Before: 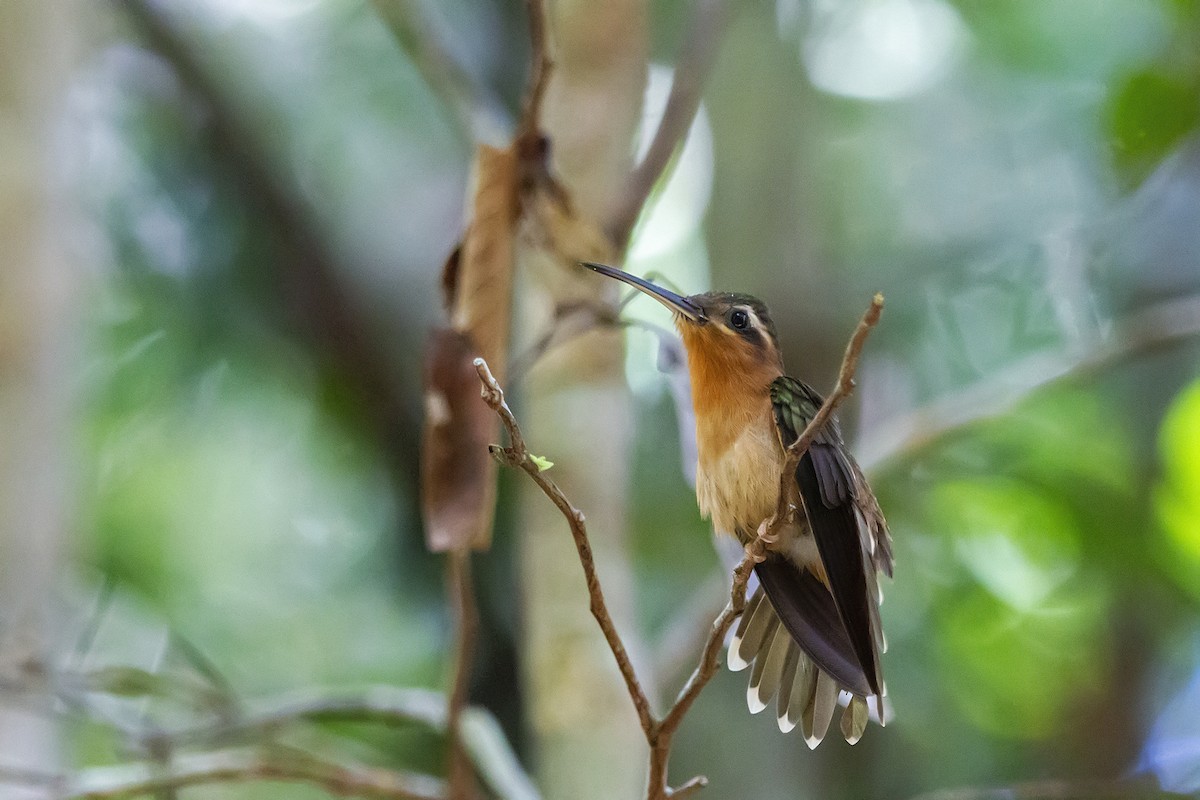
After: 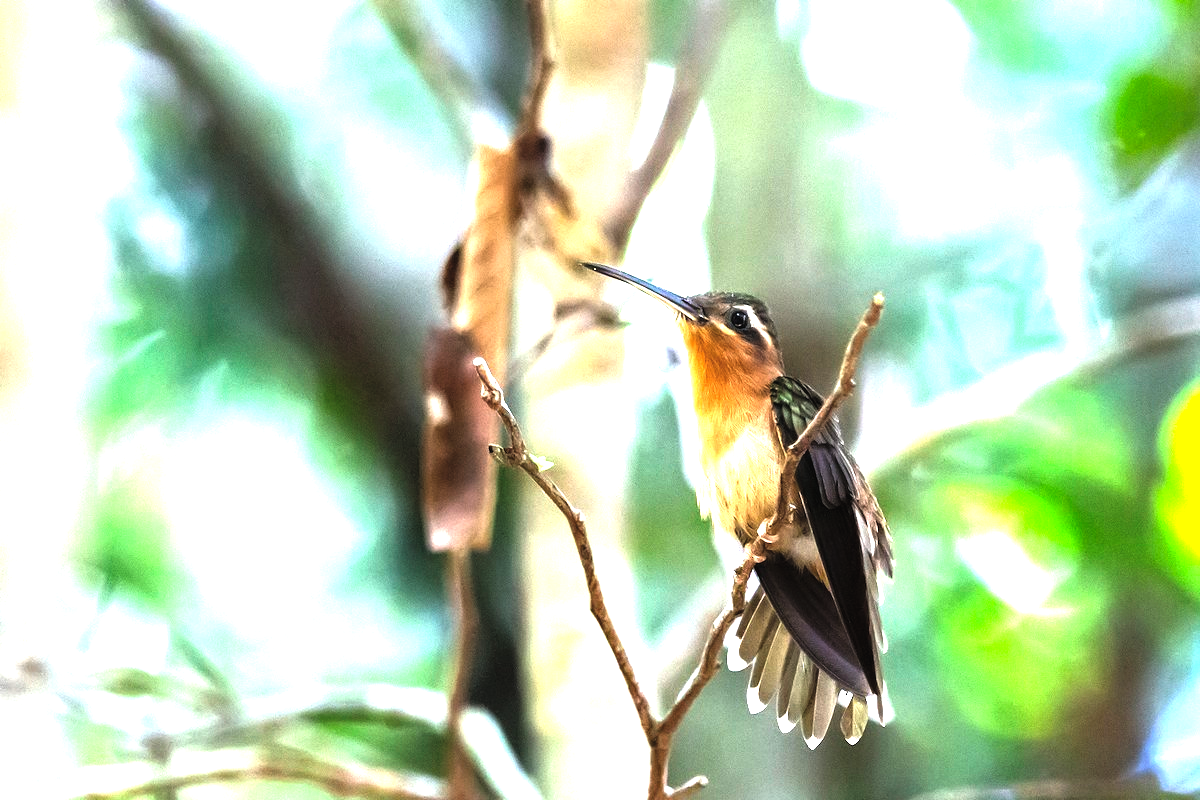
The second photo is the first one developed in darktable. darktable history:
levels: levels [0.044, 0.475, 0.791]
exposure: black level correction -0.005, exposure 1 EV, compensate highlight preservation false
